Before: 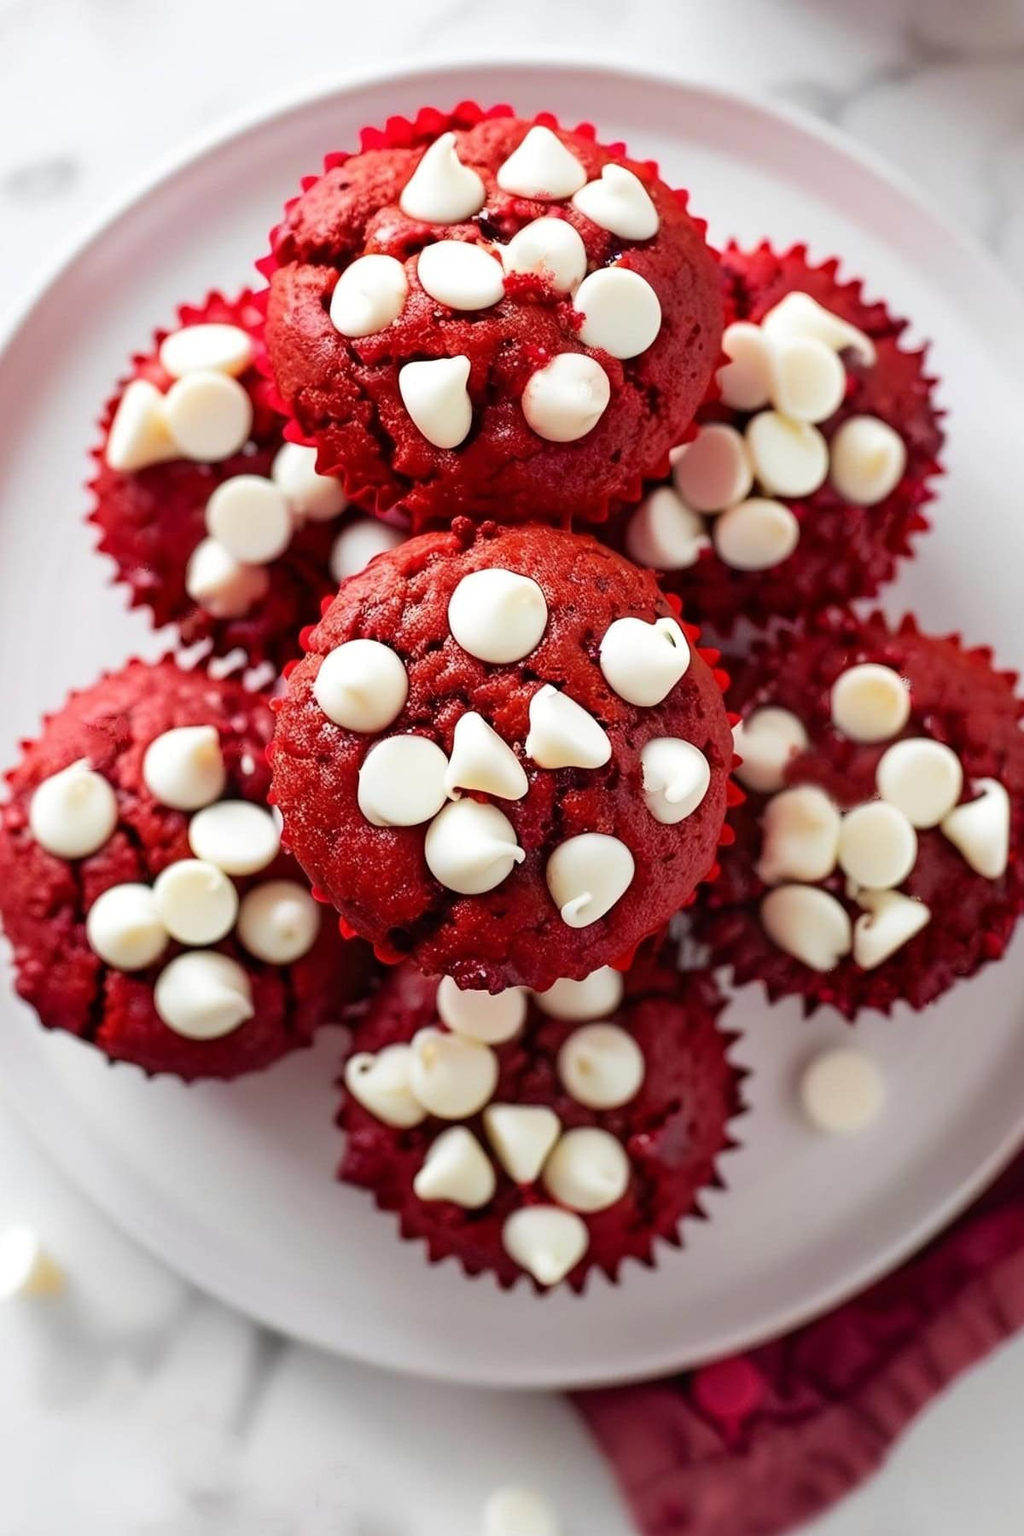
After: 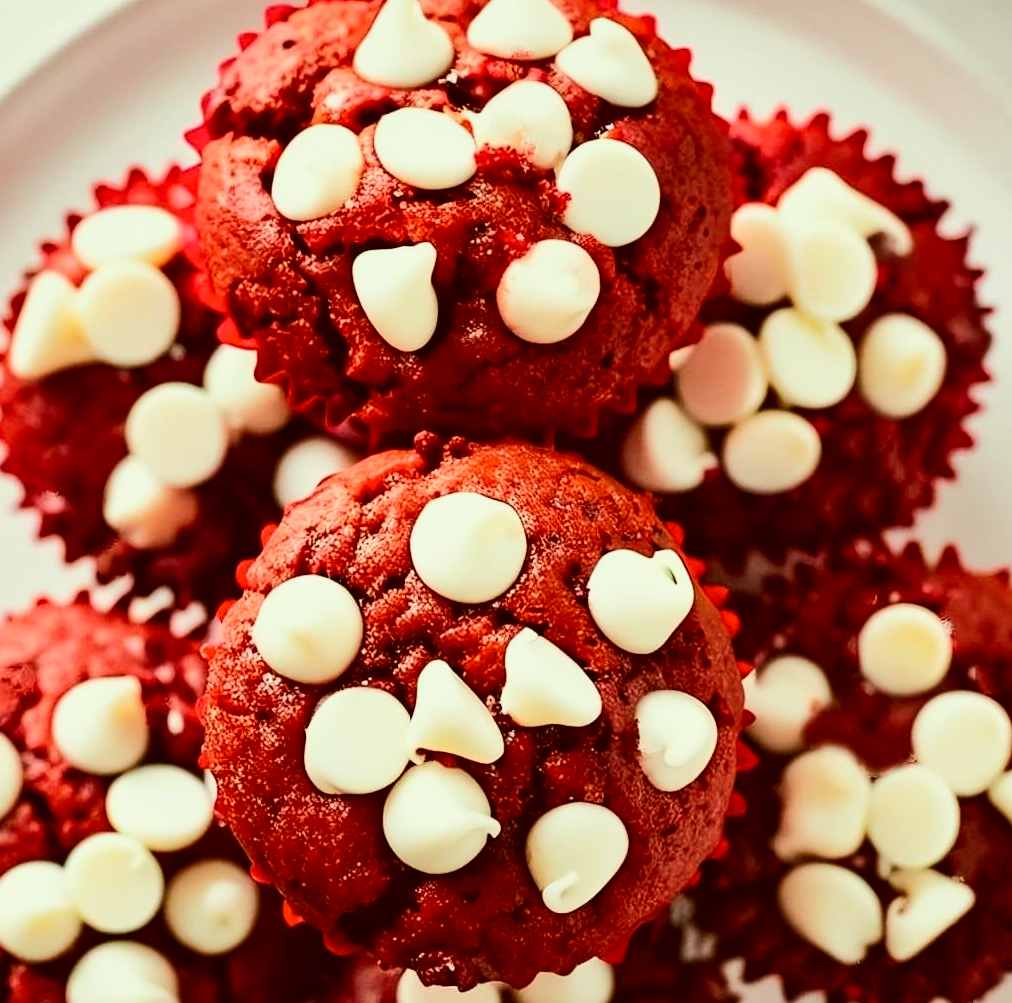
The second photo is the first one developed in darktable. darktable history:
shadows and highlights: shadows 52.98, highlights color adjustment 0.579%, soften with gaussian
color correction: highlights a* -6.2, highlights b* 9.56, shadows a* 10.41, shadows b* 23.39
crop and rotate: left 9.659%, top 9.713%, right 5.977%, bottom 34.555%
contrast brightness saturation: contrast 0.241, brightness 0.091
tone curve: curves: ch0 [(0, 0) (0.052, 0.018) (0.236, 0.207) (0.41, 0.417) (0.485, 0.518) (0.54, 0.584) (0.625, 0.666) (0.845, 0.828) (0.994, 0.964)]; ch1 [(0, 0.055) (0.15, 0.117) (0.317, 0.34) (0.382, 0.408) (0.434, 0.441) (0.472, 0.479) (0.498, 0.501) (0.557, 0.558) (0.616, 0.59) (0.739, 0.7) (0.873, 0.857) (1, 0.928)]; ch2 [(0, 0) (0.352, 0.403) (0.447, 0.466) (0.482, 0.482) (0.528, 0.526) (0.586, 0.577) (0.618, 0.621) (0.785, 0.747) (1, 1)], color space Lab, linked channels, preserve colors none
